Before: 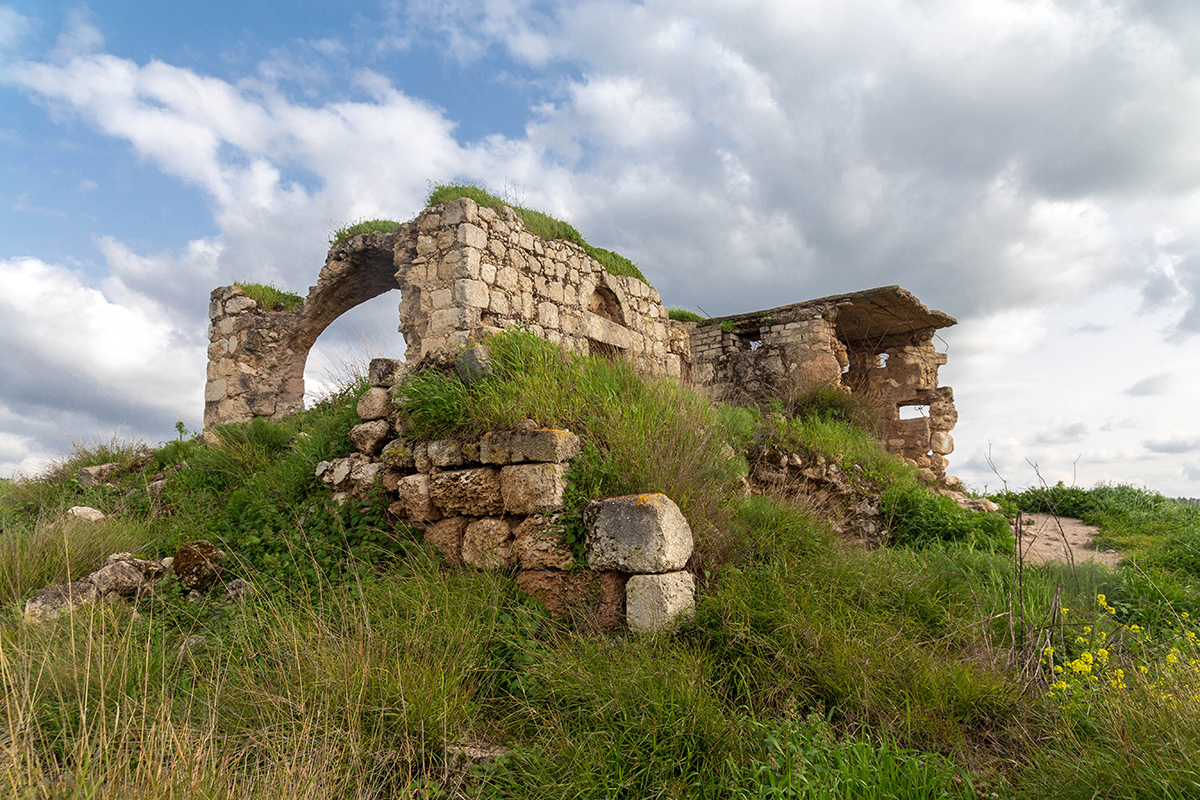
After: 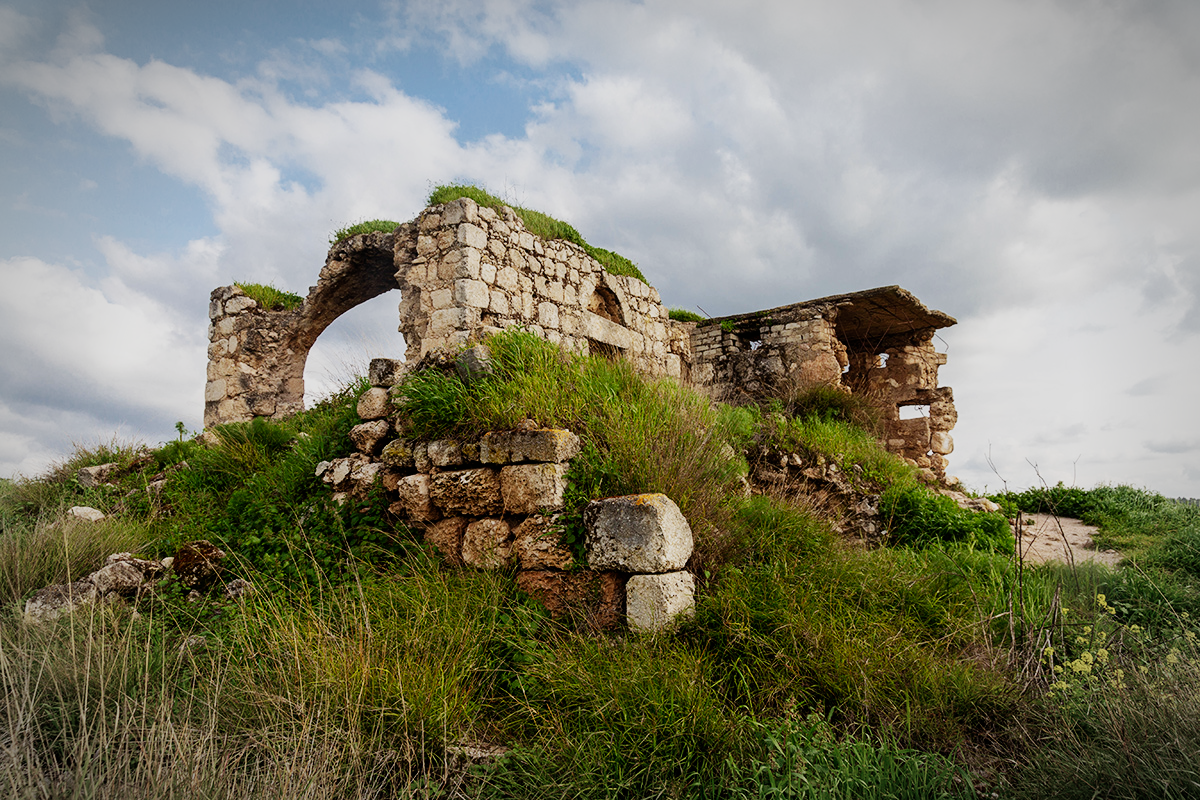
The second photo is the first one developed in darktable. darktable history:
sigmoid: contrast 1.69, skew -0.23, preserve hue 0%, red attenuation 0.1, red rotation 0.035, green attenuation 0.1, green rotation -0.017, blue attenuation 0.15, blue rotation -0.052, base primaries Rec2020
vignetting: automatic ratio true
